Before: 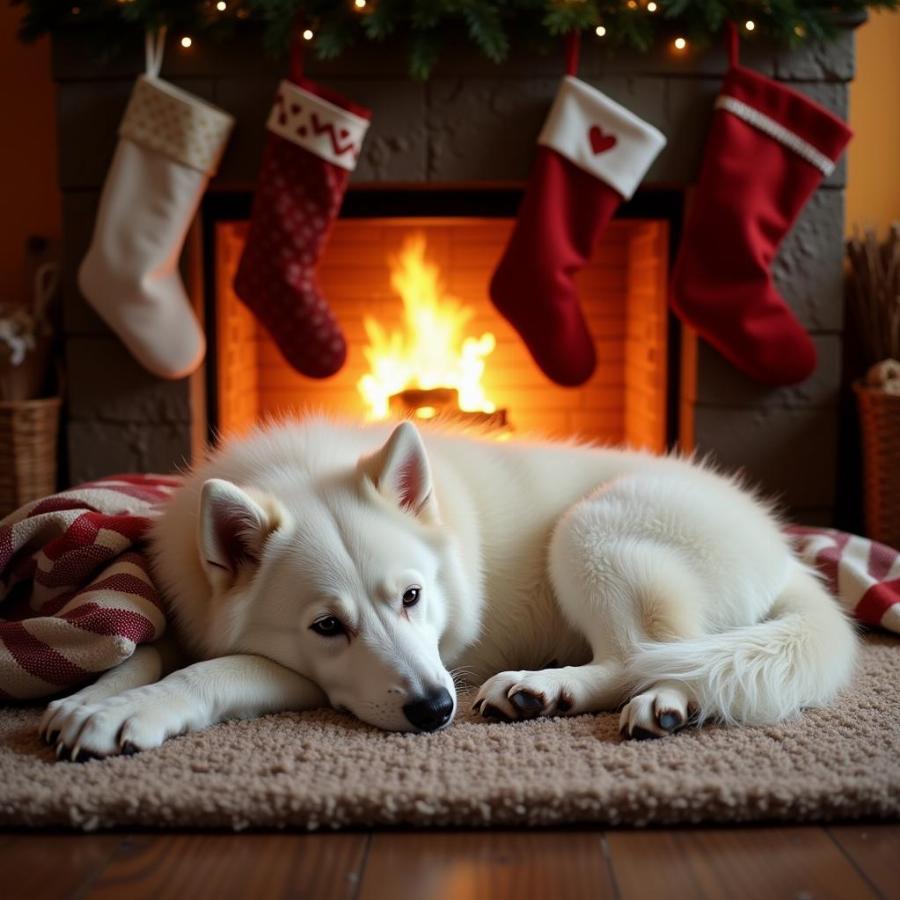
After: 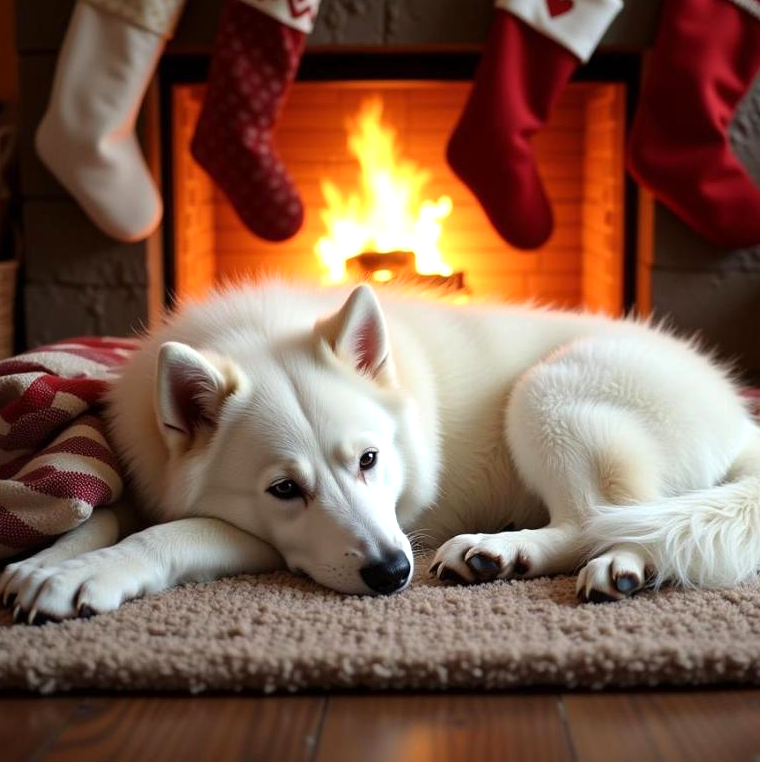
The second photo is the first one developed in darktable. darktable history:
crop and rotate: left 4.872%, top 15.227%, right 10.669%
tone equalizer: -8 EV -0.402 EV, -7 EV -0.404 EV, -6 EV -0.326 EV, -5 EV -0.193 EV, -3 EV 0.255 EV, -2 EV 0.334 EV, -1 EV 0.387 EV, +0 EV 0.427 EV, smoothing diameter 24.95%, edges refinement/feathering 10.59, preserve details guided filter
